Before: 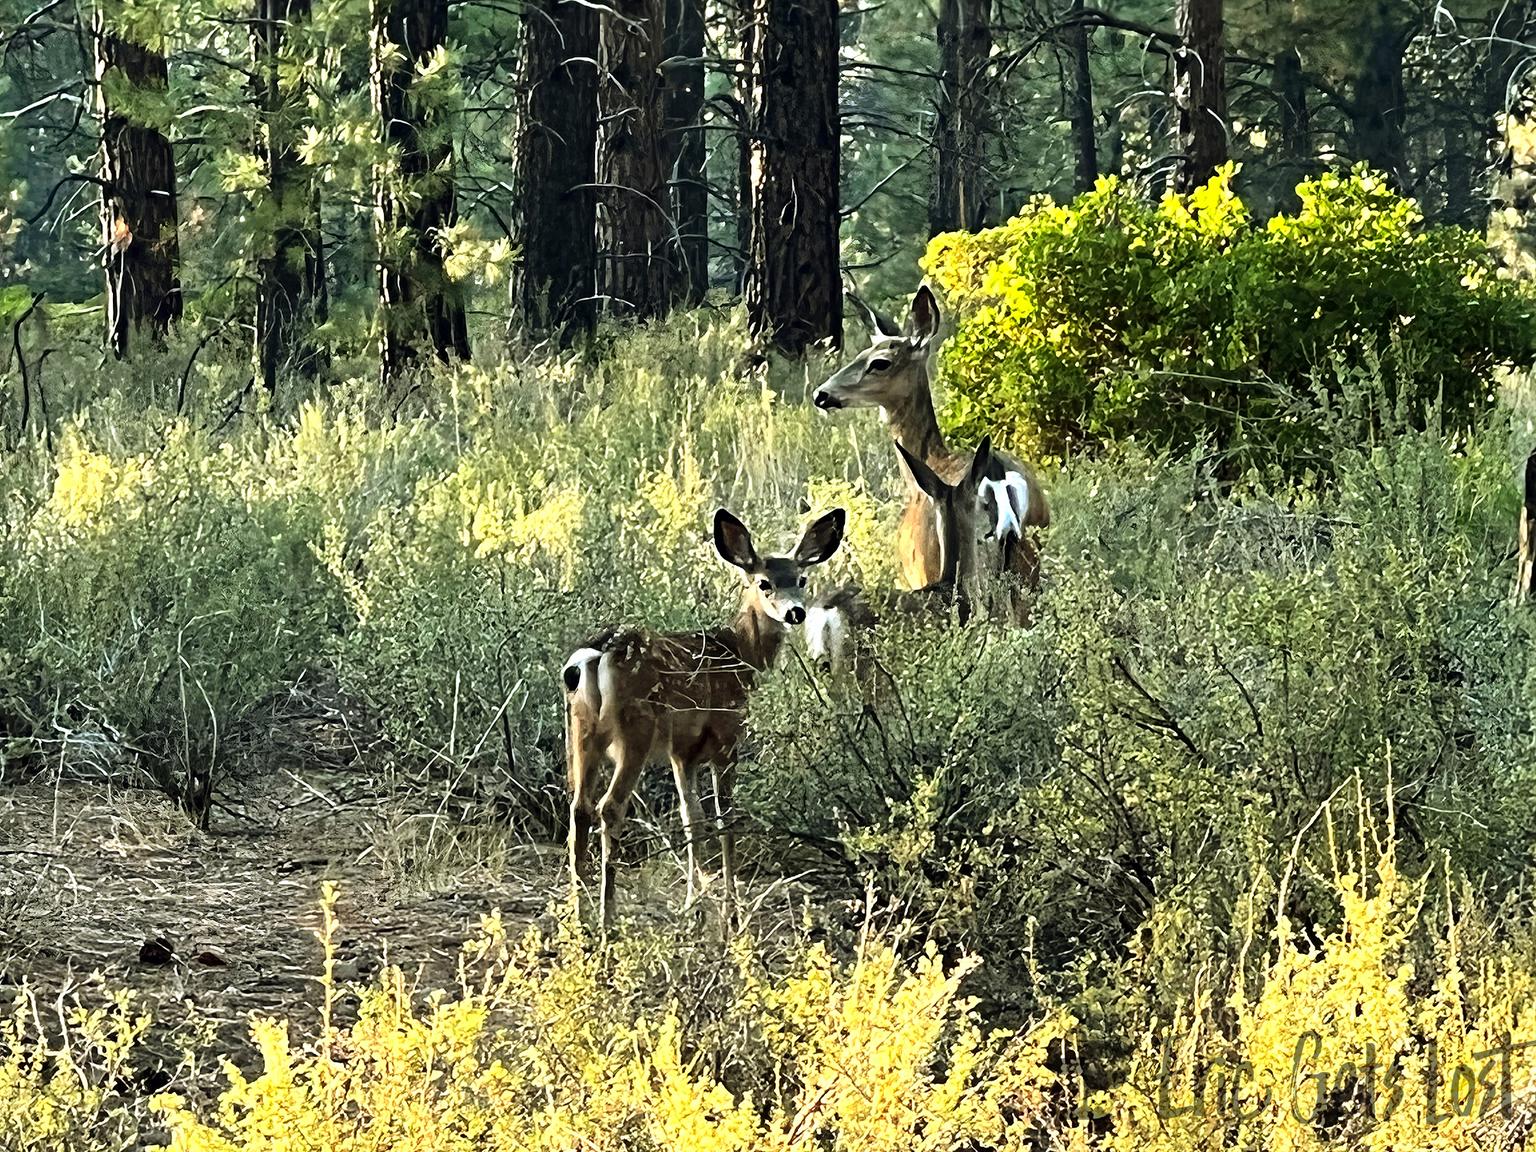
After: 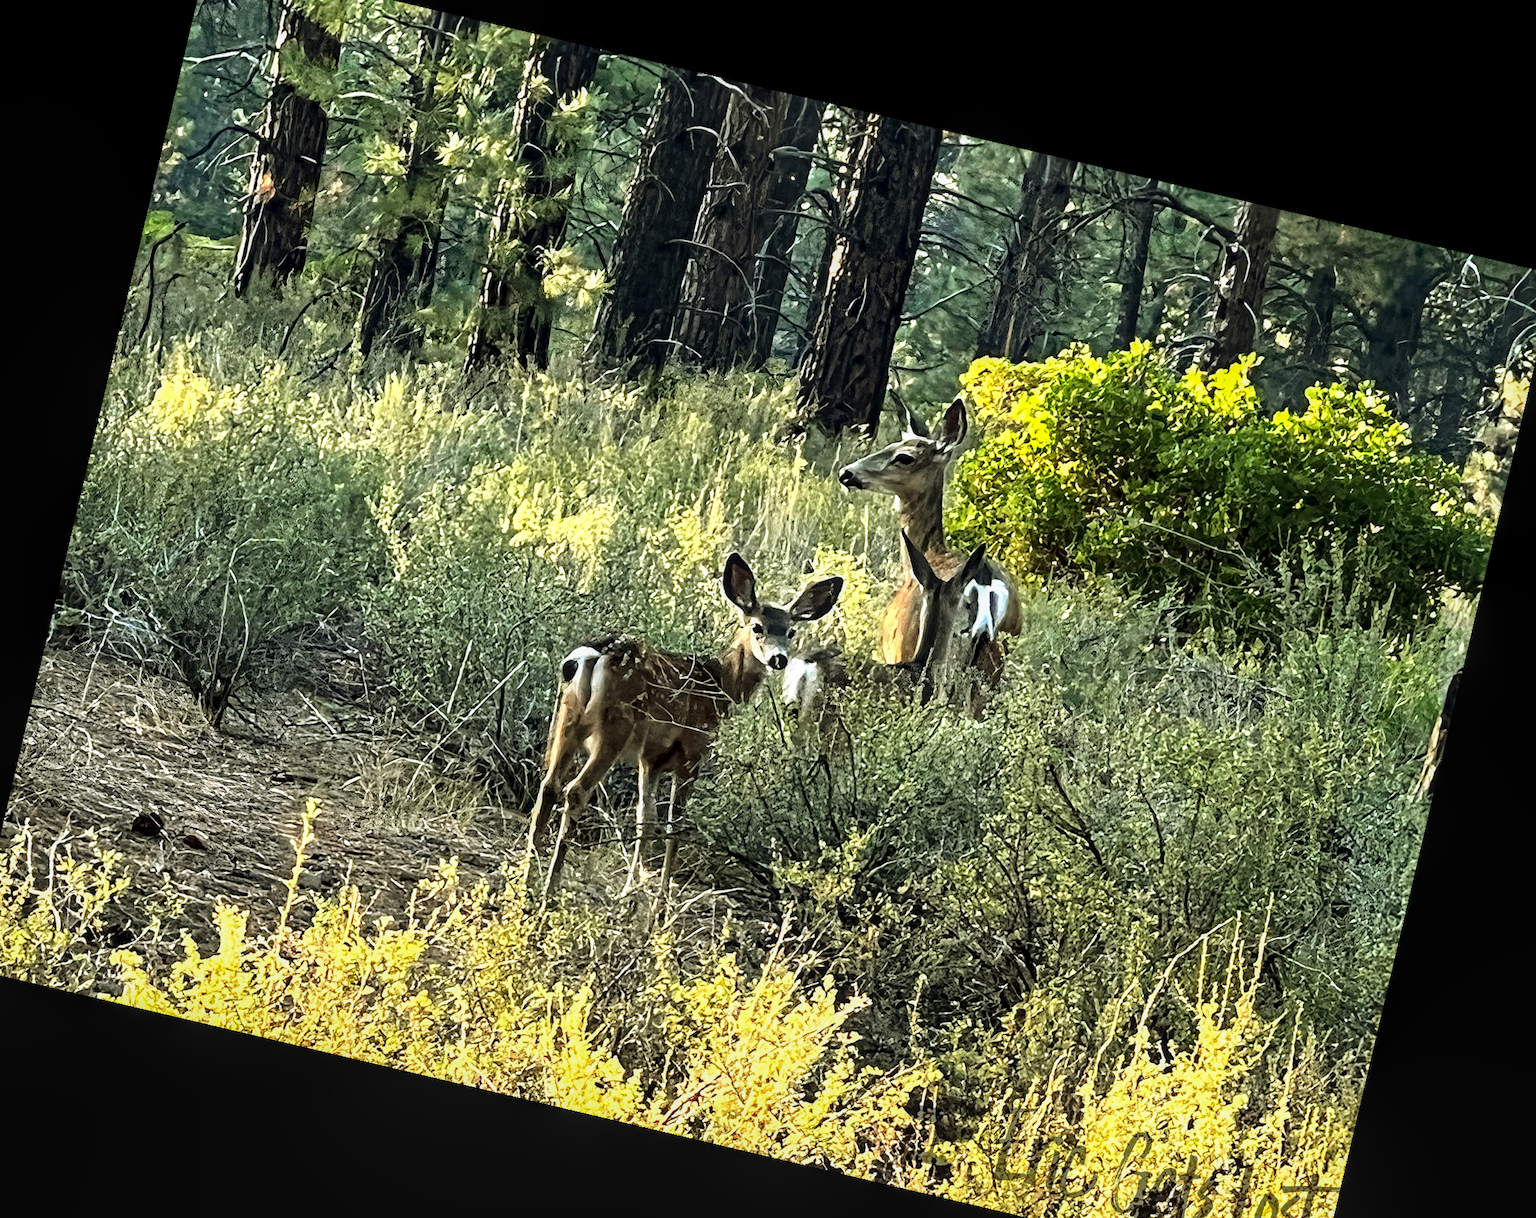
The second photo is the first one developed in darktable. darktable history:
crop: left 1.964%, top 3.251%, right 1.122%, bottom 4.933%
rotate and perspective: rotation 13.27°, automatic cropping off
local contrast: on, module defaults
